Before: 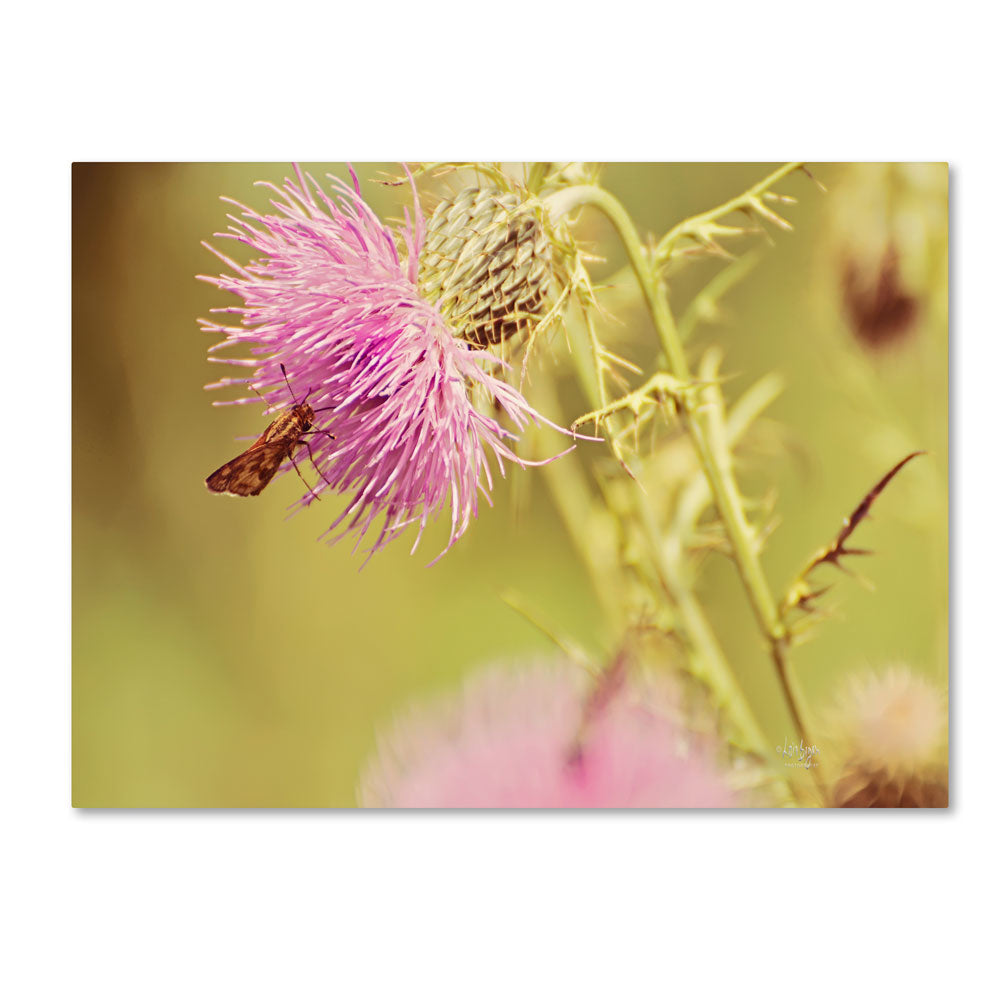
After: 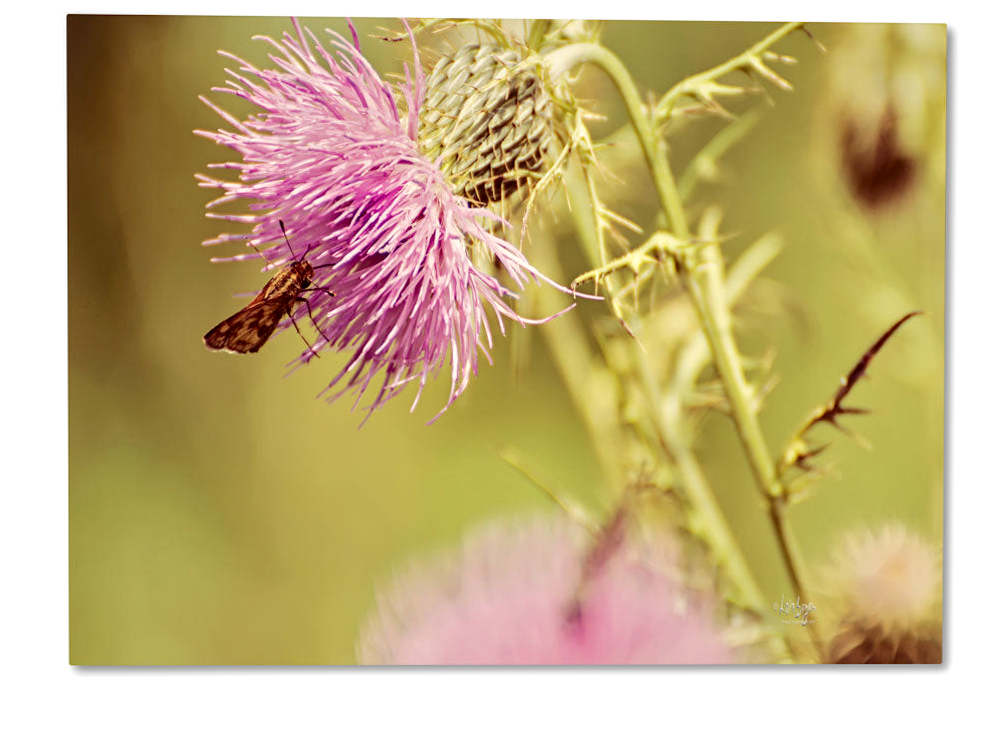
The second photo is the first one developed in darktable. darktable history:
crop: top 13.819%, bottom 11.169%
rotate and perspective: rotation 0.174°, lens shift (vertical) 0.013, lens shift (horizontal) 0.019, shear 0.001, automatic cropping original format, crop left 0.007, crop right 0.991, crop top 0.016, crop bottom 0.997
local contrast: detail 135%, midtone range 0.75
